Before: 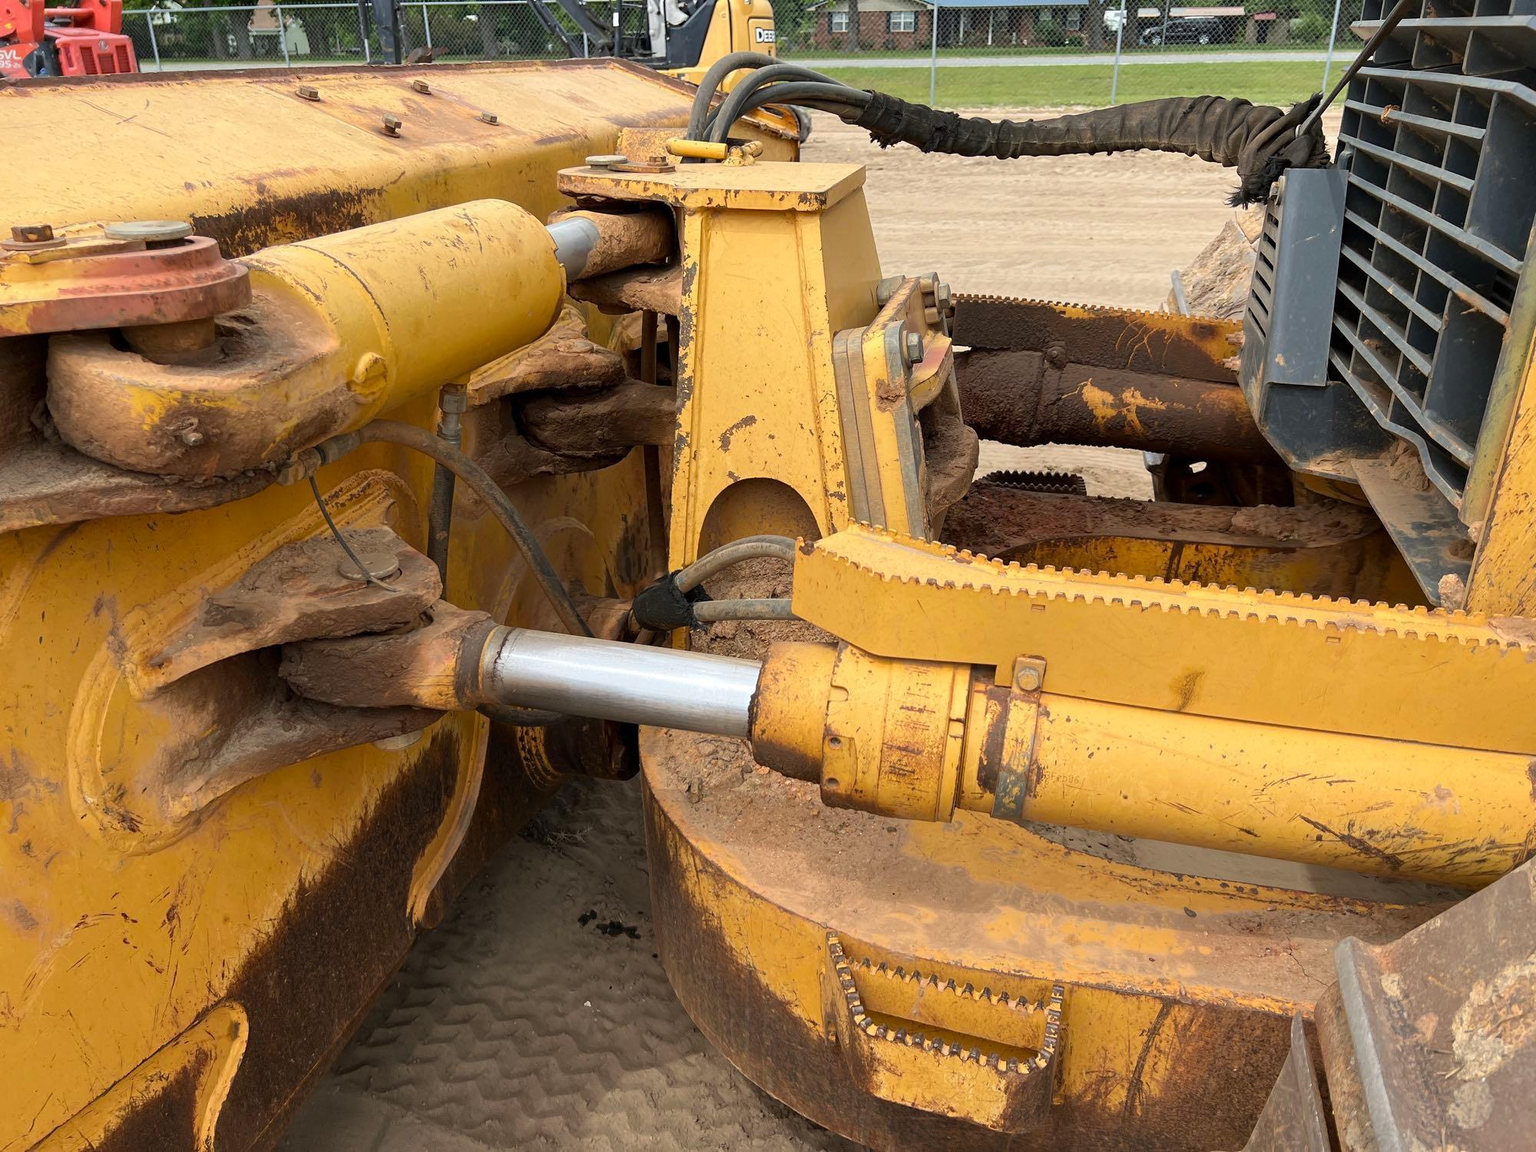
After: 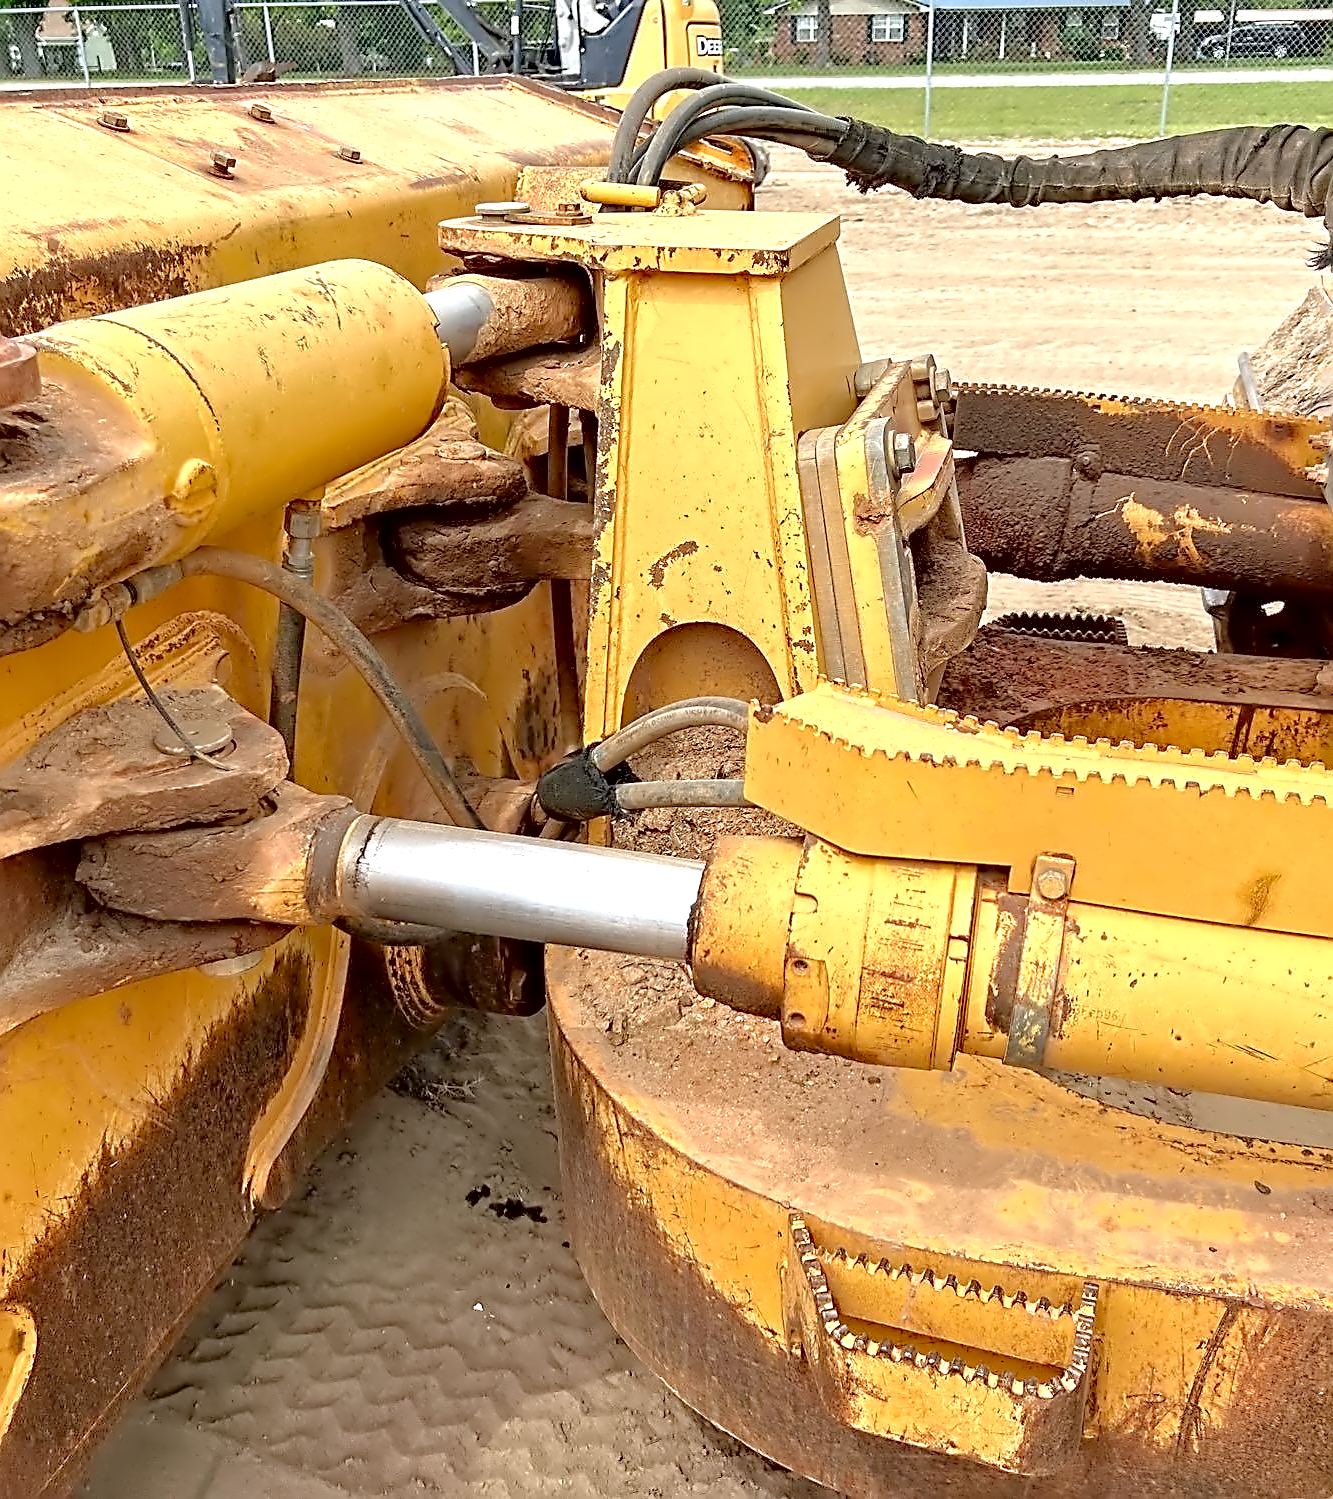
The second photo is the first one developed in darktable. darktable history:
contrast equalizer: octaves 7, y [[0.5, 0.542, 0.583, 0.625, 0.667, 0.708], [0.5 ×6], [0.5 ×6], [0, 0.033, 0.067, 0.1, 0.133, 0.167], [0, 0.05, 0.1, 0.15, 0.2, 0.25]]
sharpen: amount 0.6
exposure: black level correction 0.001, exposure 0.5 EV, compensate exposure bias true, compensate highlight preservation false
crop and rotate: left 14.385%, right 18.948%
tone curve: curves: ch0 [(0, 0) (0.004, 0.008) (0.077, 0.156) (0.169, 0.29) (0.774, 0.774) (1, 1)], color space Lab, linked channels, preserve colors none
